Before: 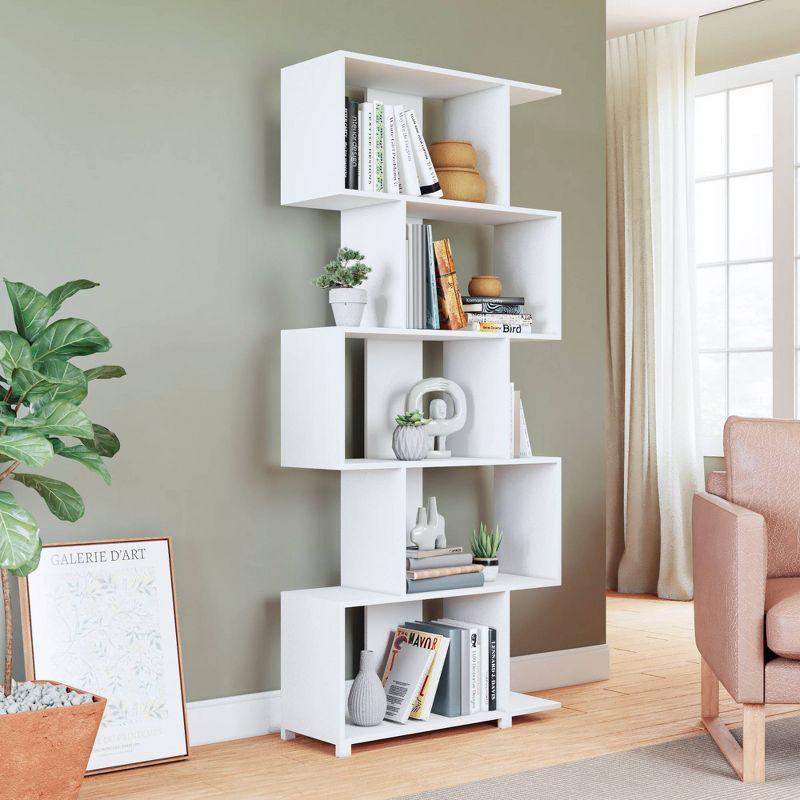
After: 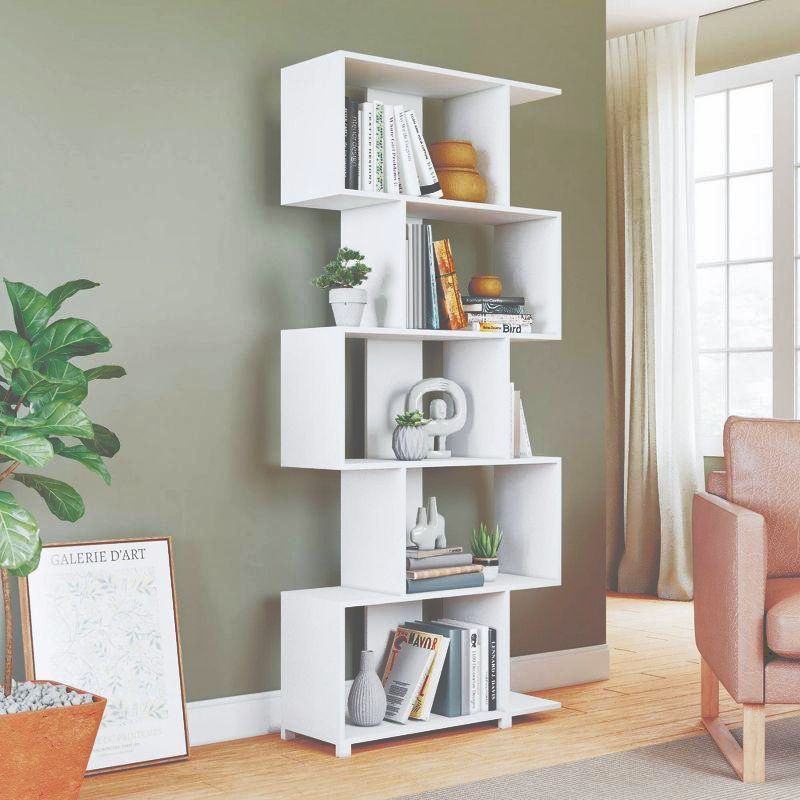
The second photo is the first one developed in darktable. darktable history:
shadows and highlights: shadows 58.96, highlights -59.94
tone curve: curves: ch0 [(0, 0) (0.003, 0.319) (0.011, 0.319) (0.025, 0.323) (0.044, 0.323) (0.069, 0.327) (0.1, 0.33) (0.136, 0.338) (0.177, 0.348) (0.224, 0.361) (0.277, 0.374) (0.335, 0.398) (0.399, 0.444) (0.468, 0.516) (0.543, 0.595) (0.623, 0.694) (0.709, 0.793) (0.801, 0.883) (0.898, 0.942) (1, 1)], preserve colors none
